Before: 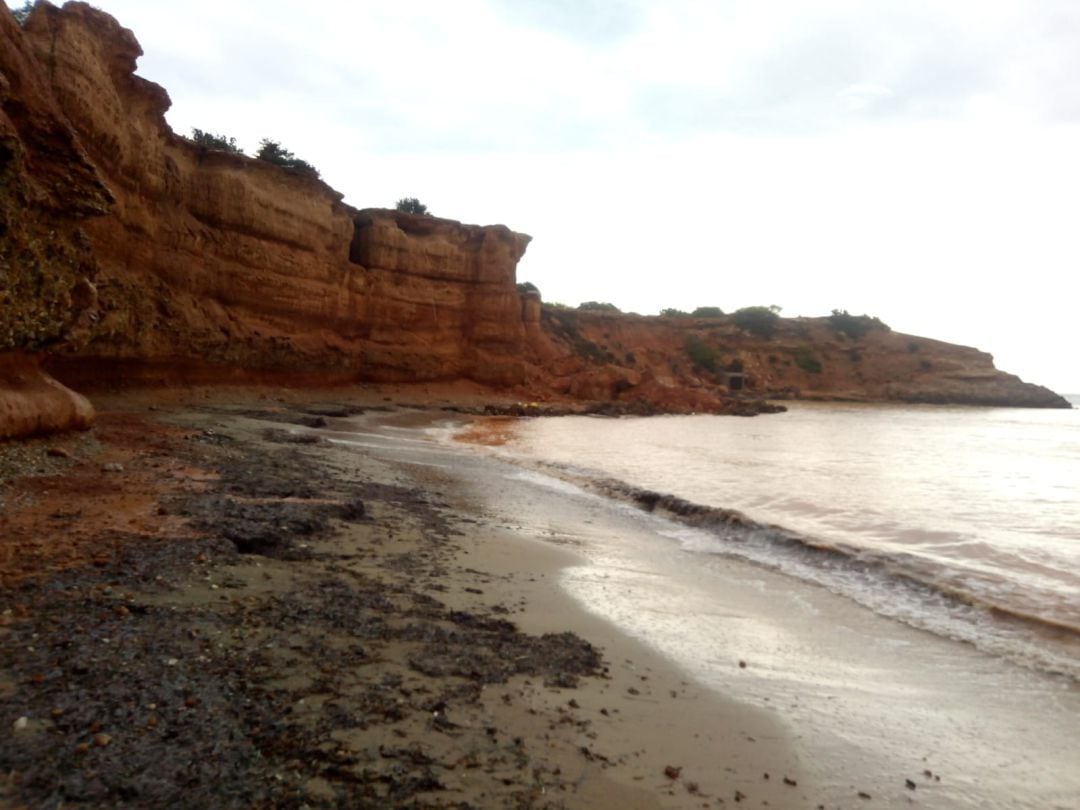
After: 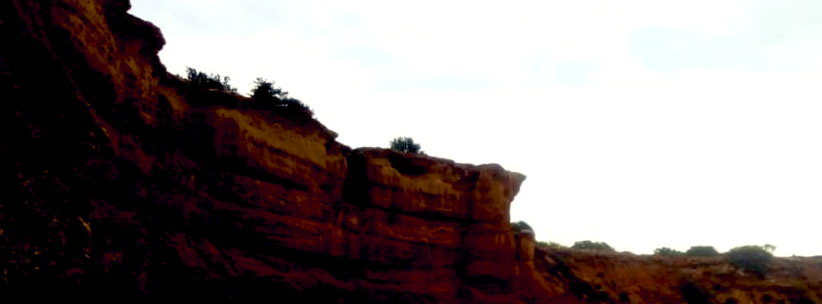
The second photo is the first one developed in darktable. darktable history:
exposure: black level correction 0.044, exposure -0.231 EV, compensate exposure bias true, compensate highlight preservation false
crop: left 0.574%, top 7.642%, right 23.253%, bottom 54.786%
color balance rgb: highlights gain › luminance 5.565%, highlights gain › chroma 1.275%, highlights gain › hue 88.01°, global offset › chroma 0.059%, global offset › hue 254.06°, perceptual saturation grading › global saturation 19.319%, perceptual brilliance grading › highlights 11.385%, saturation formula JzAzBz (2021)
